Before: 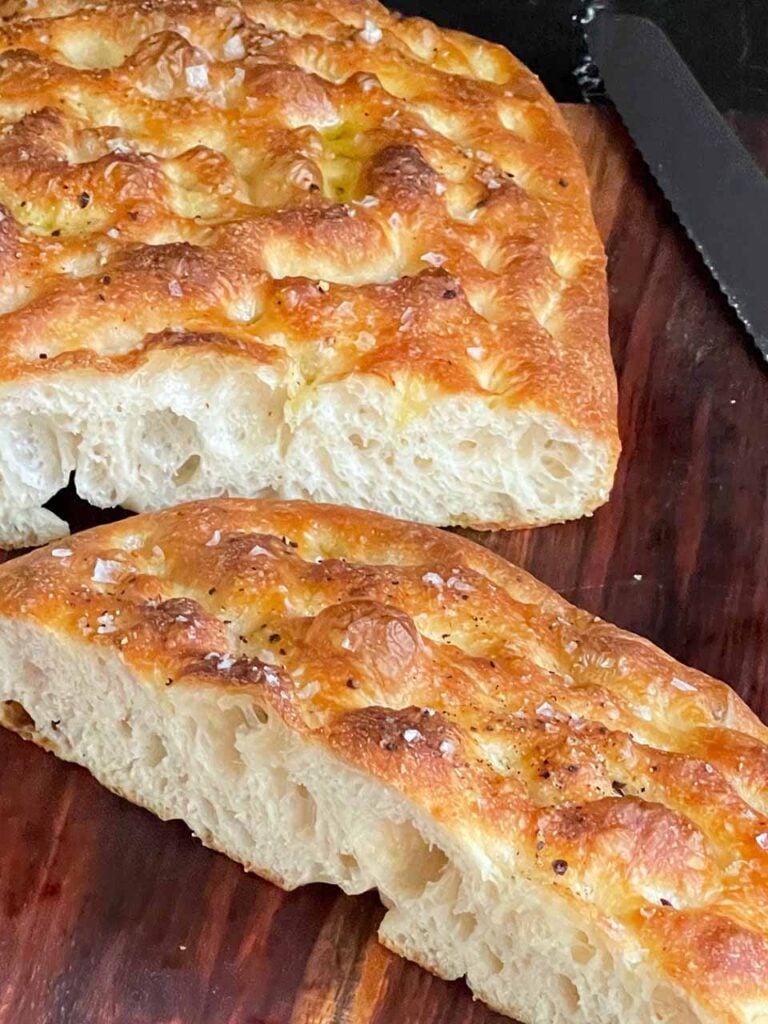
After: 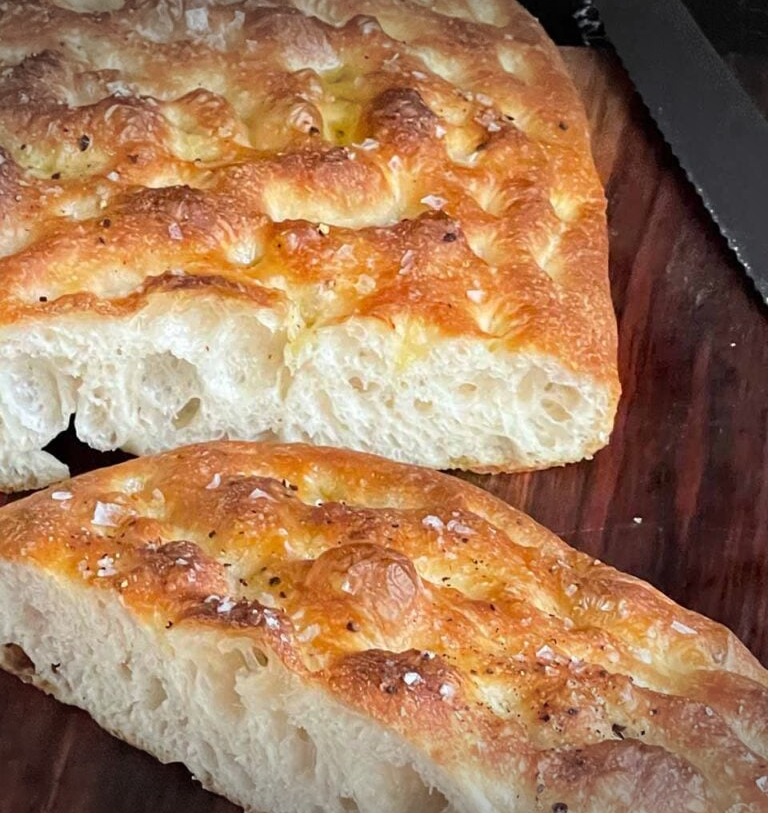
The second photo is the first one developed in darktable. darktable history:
crop and rotate: top 5.652%, bottom 14.864%
vignetting: fall-off start 100.18%, width/height ratio 1.311
